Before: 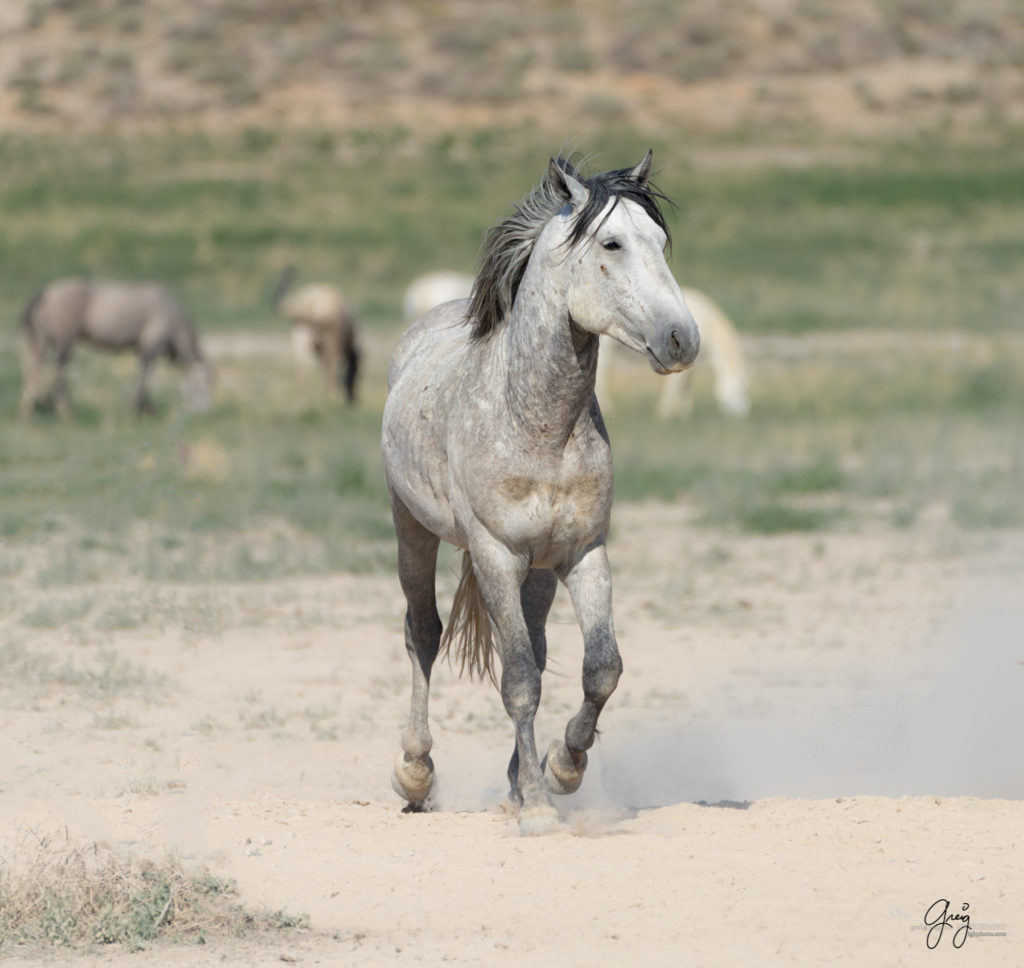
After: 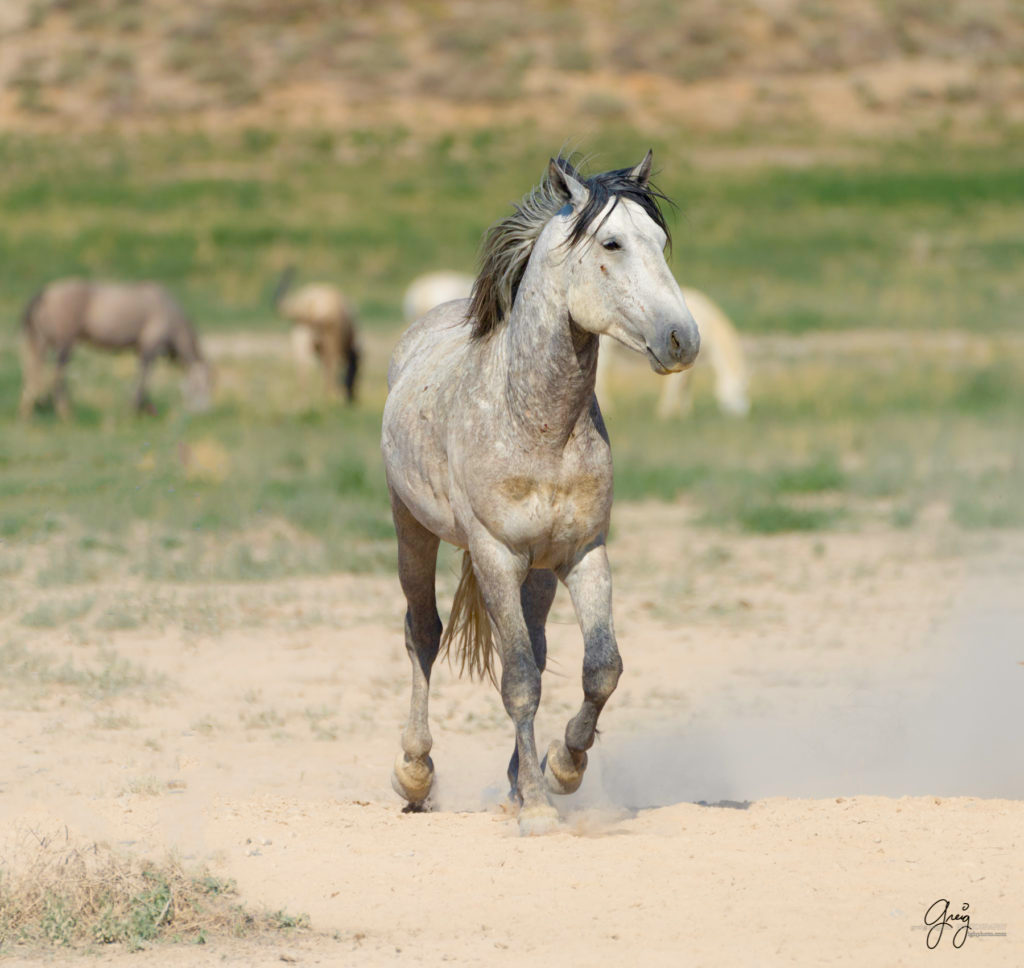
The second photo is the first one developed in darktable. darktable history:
color balance rgb: perceptual saturation grading › global saturation 35%, perceptual saturation grading › highlights -25%, perceptual saturation grading › shadows 50%
velvia: on, module defaults
white balance: red 1.009, blue 0.985
